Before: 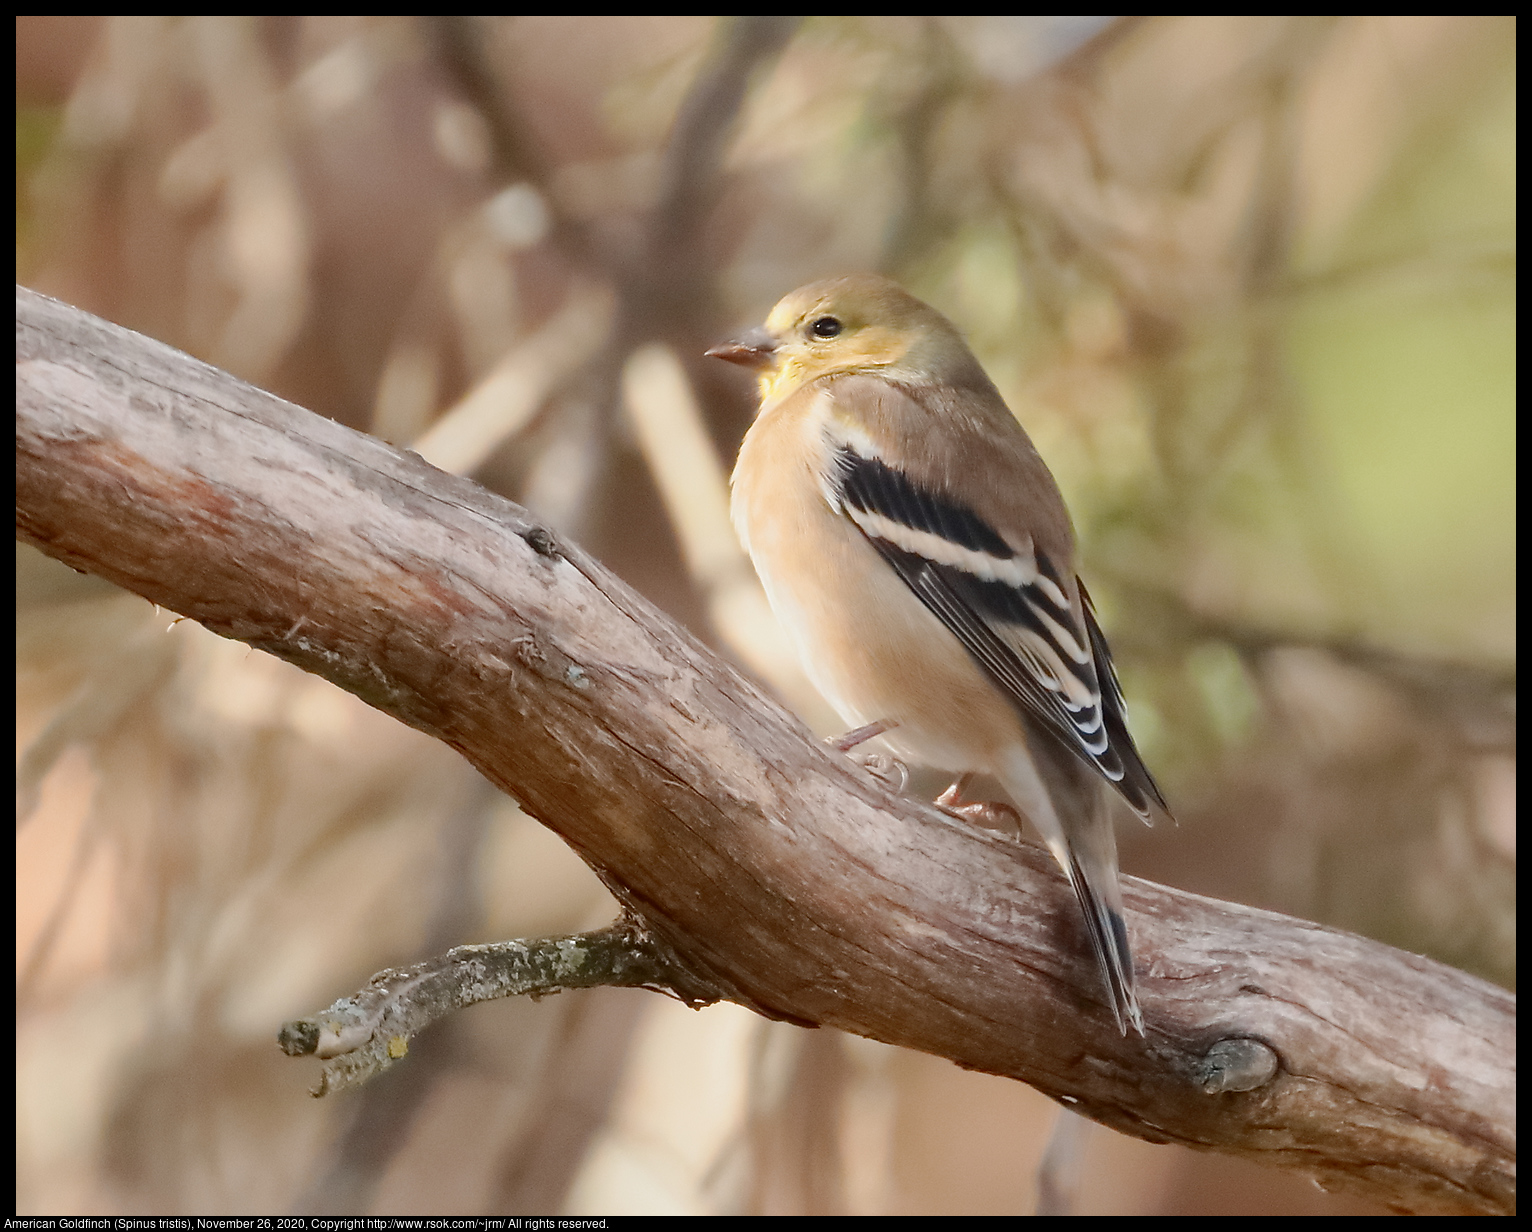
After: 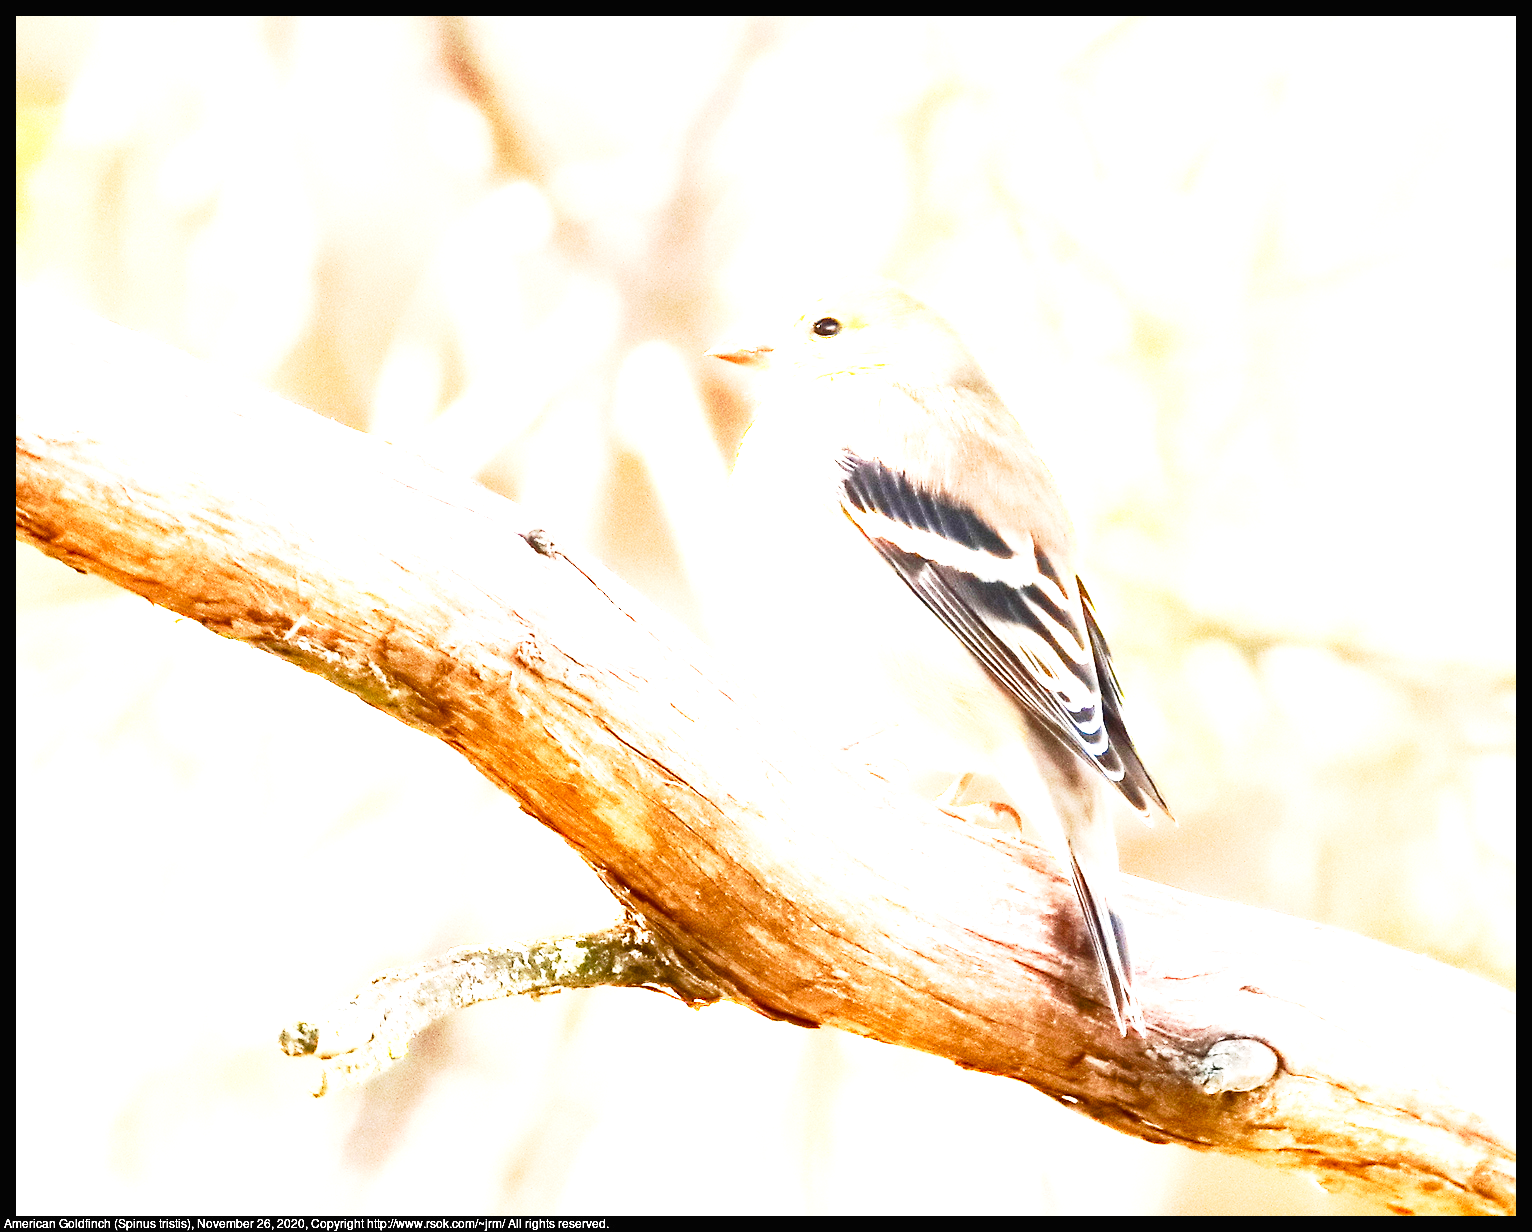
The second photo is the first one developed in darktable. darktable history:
exposure: black level correction 0, exposure 2.11 EV, compensate highlight preservation false
color balance rgb: highlights gain › chroma 0.19%, highlights gain › hue 332.59°, global offset › luminance 0.259%, global offset › hue 171.09°, perceptual saturation grading › global saturation 20%, perceptual saturation grading › highlights -25.749%, perceptual saturation grading › shadows 25.136%, global vibrance 14.507%
base curve: curves: ch0 [(0, 0) (0.005, 0.002) (0.193, 0.295) (0.399, 0.664) (0.75, 0.928) (1, 1)], preserve colors none
tone equalizer: -8 EV -0.759 EV, -7 EV -0.7 EV, -6 EV -0.562 EV, -5 EV -0.374 EV, -3 EV 0.386 EV, -2 EV 0.6 EV, -1 EV 0.7 EV, +0 EV 0.749 EV, edges refinement/feathering 500, mask exposure compensation -1.57 EV, preserve details no
